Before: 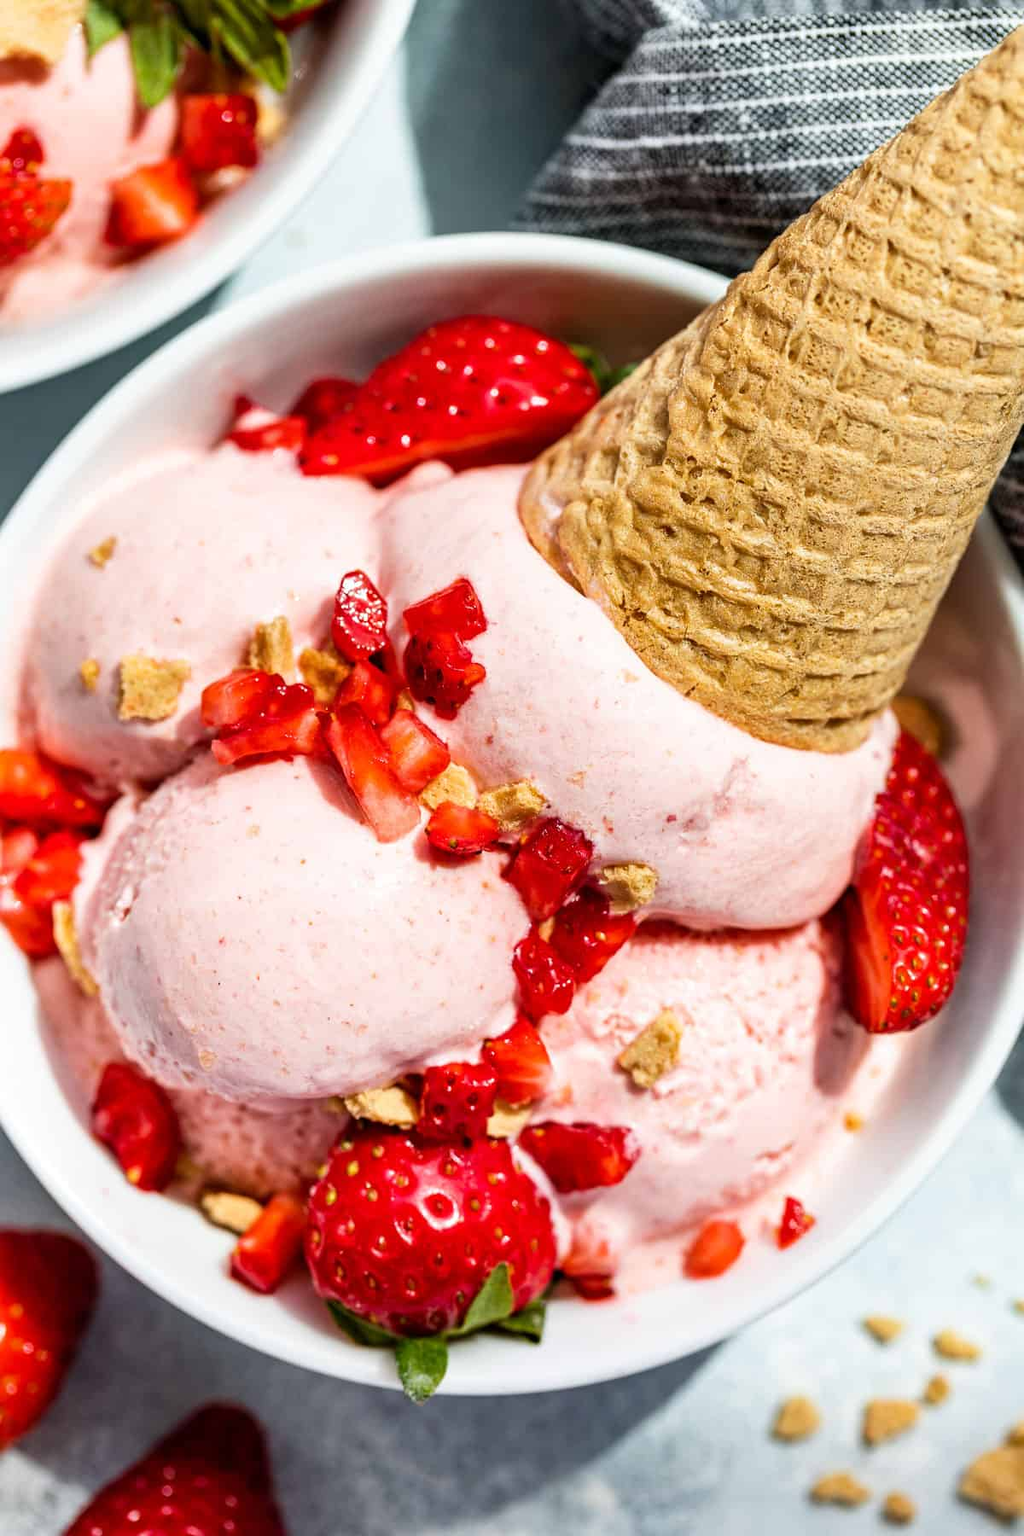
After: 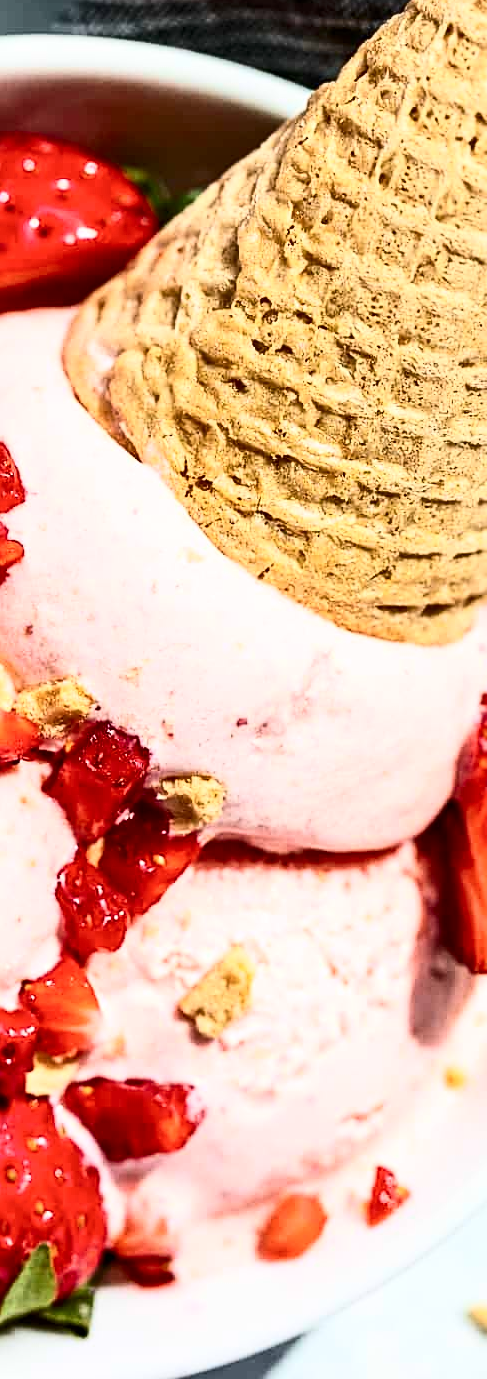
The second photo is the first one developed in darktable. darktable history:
contrast brightness saturation: contrast 0.388, brightness 0.099
crop: left 45.434%, top 13.22%, right 13.935%, bottom 10.143%
sharpen: on, module defaults
